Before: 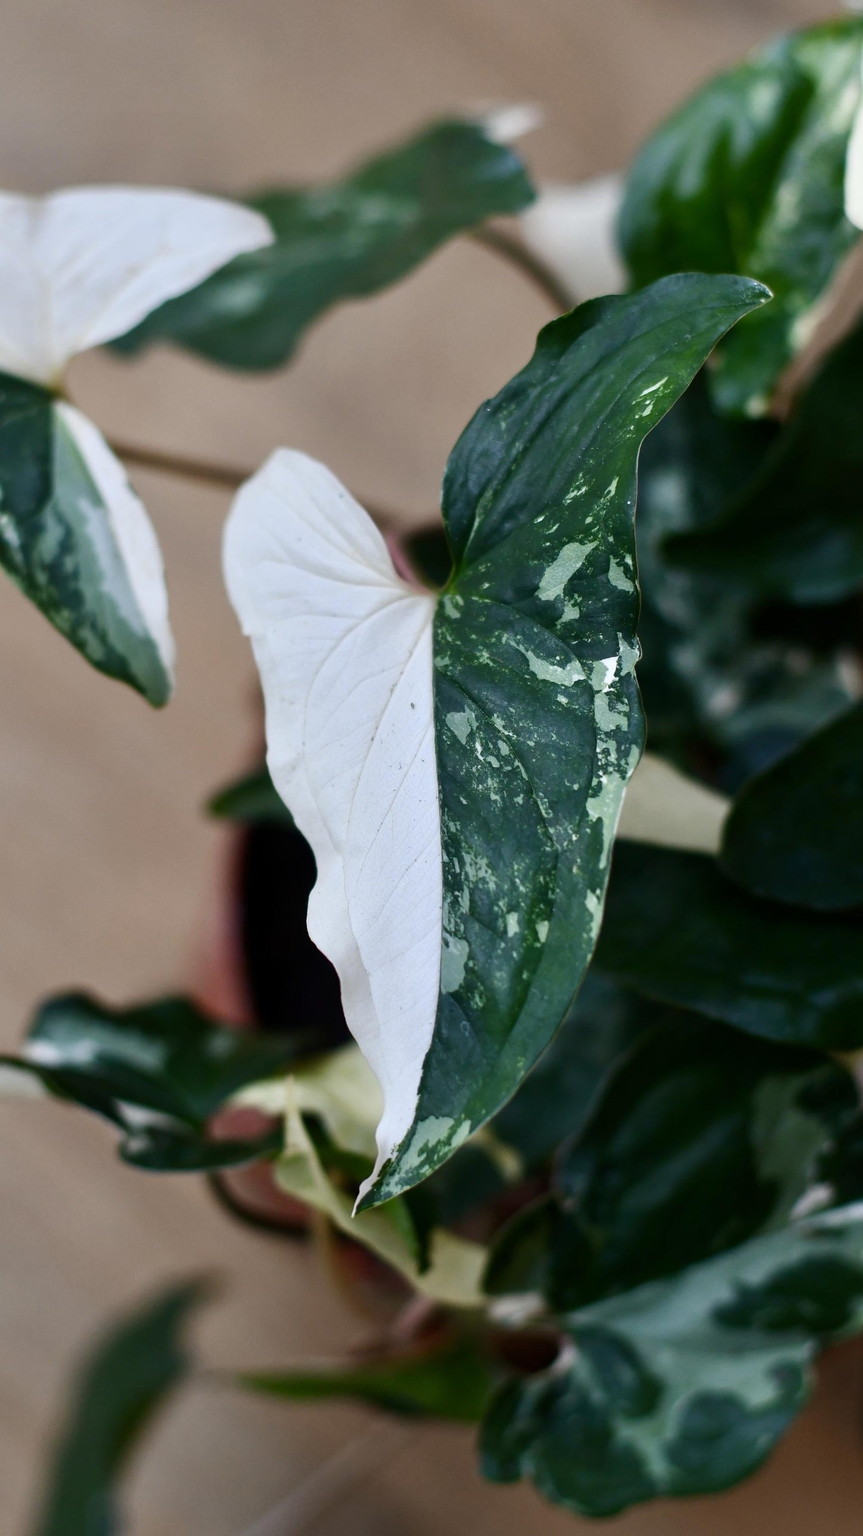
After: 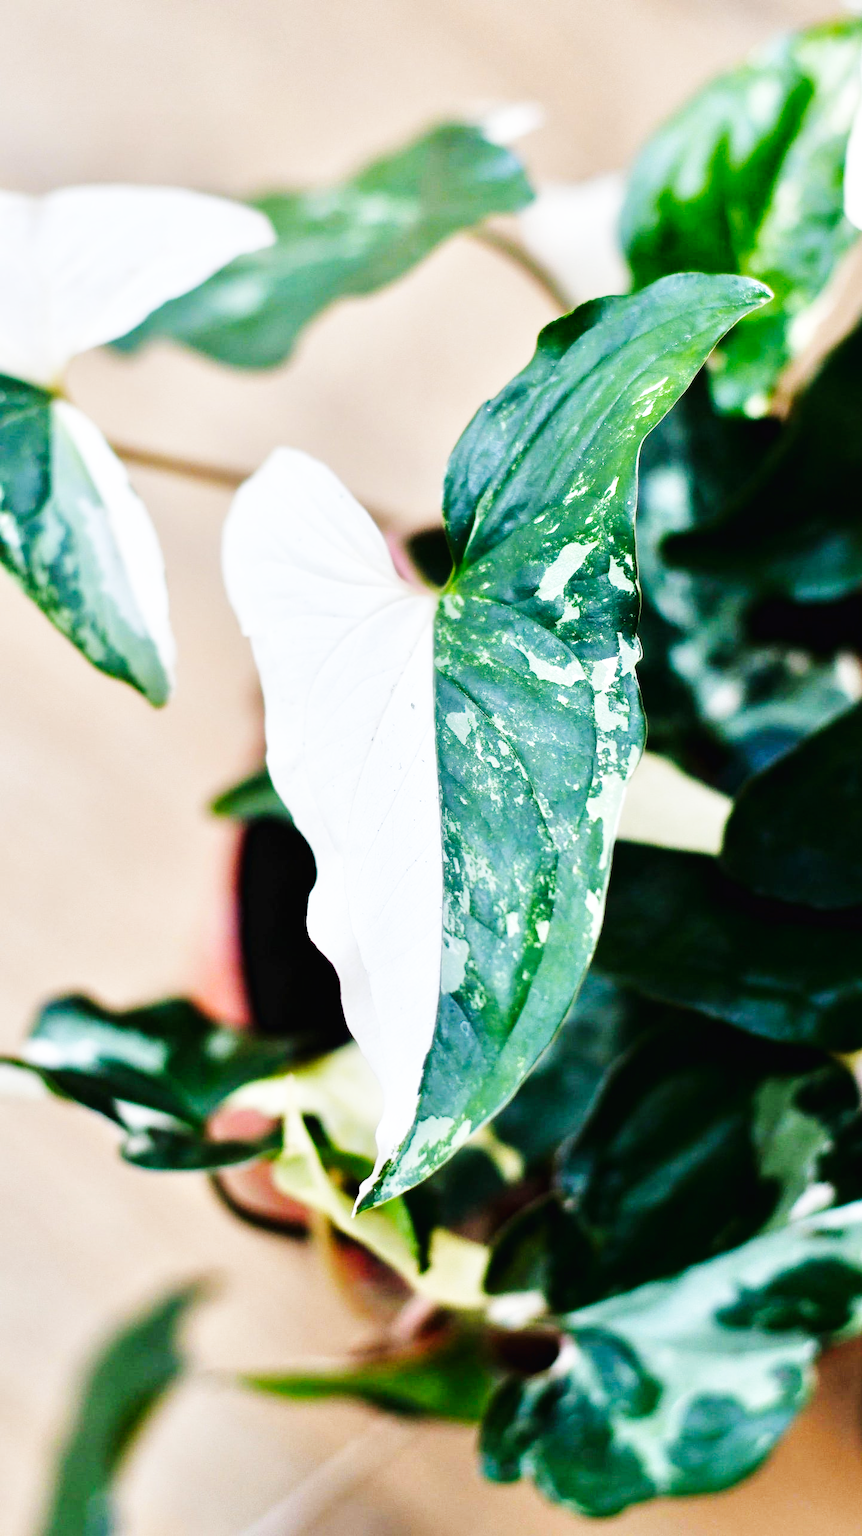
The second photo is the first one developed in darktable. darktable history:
base curve: curves: ch0 [(0, 0.003) (0.001, 0.002) (0.006, 0.004) (0.02, 0.022) (0.048, 0.086) (0.094, 0.234) (0.162, 0.431) (0.258, 0.629) (0.385, 0.8) (0.548, 0.918) (0.751, 0.988) (1, 1)], preserve colors none
tone equalizer: -7 EV 0.15 EV, -6 EV 0.6 EV, -5 EV 1.15 EV, -4 EV 1.33 EV, -3 EV 1.15 EV, -2 EV 0.6 EV, -1 EV 0.15 EV, mask exposure compensation -0.5 EV
white balance: emerald 1
